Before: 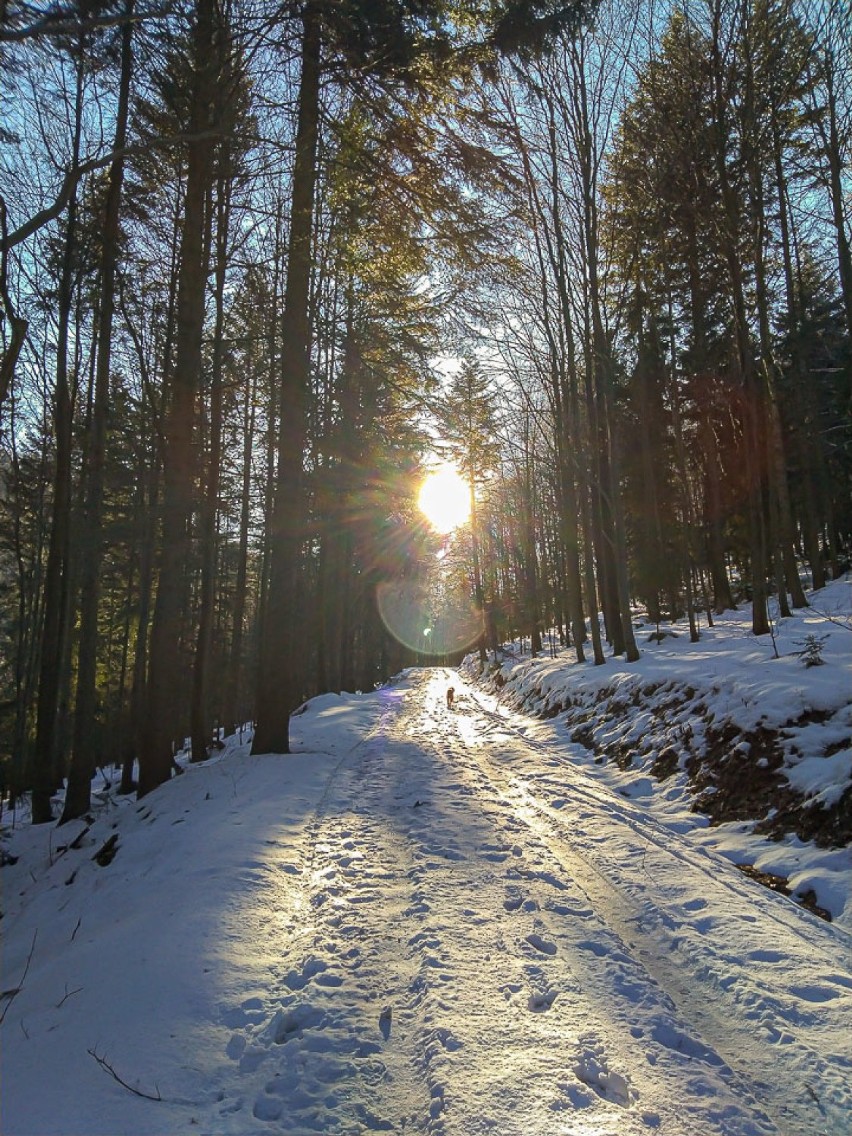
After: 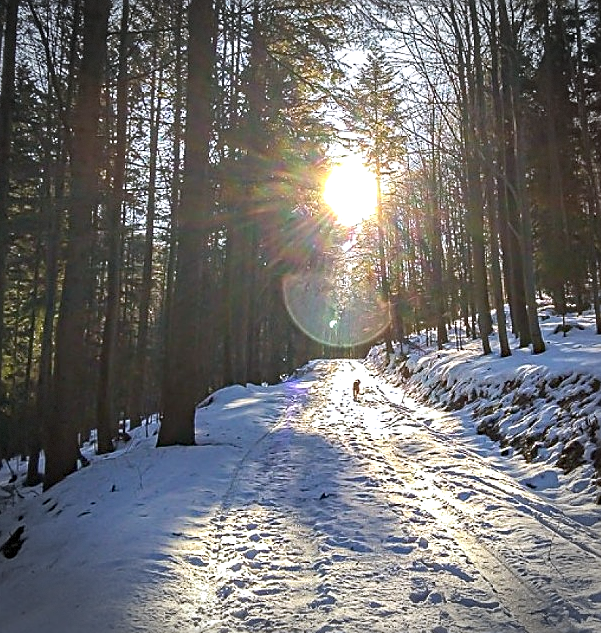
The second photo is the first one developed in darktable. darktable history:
haze removal: compatibility mode true, adaptive false
sharpen: on, module defaults
exposure: exposure 0.57 EV, compensate highlight preservation false
color calibration: illuminant as shot in camera, x 0.358, y 0.373, temperature 4628.91 K
crop: left 11.119%, top 27.195%, right 18.259%, bottom 17.001%
vignetting: width/height ratio 1.1, dithering 8-bit output
